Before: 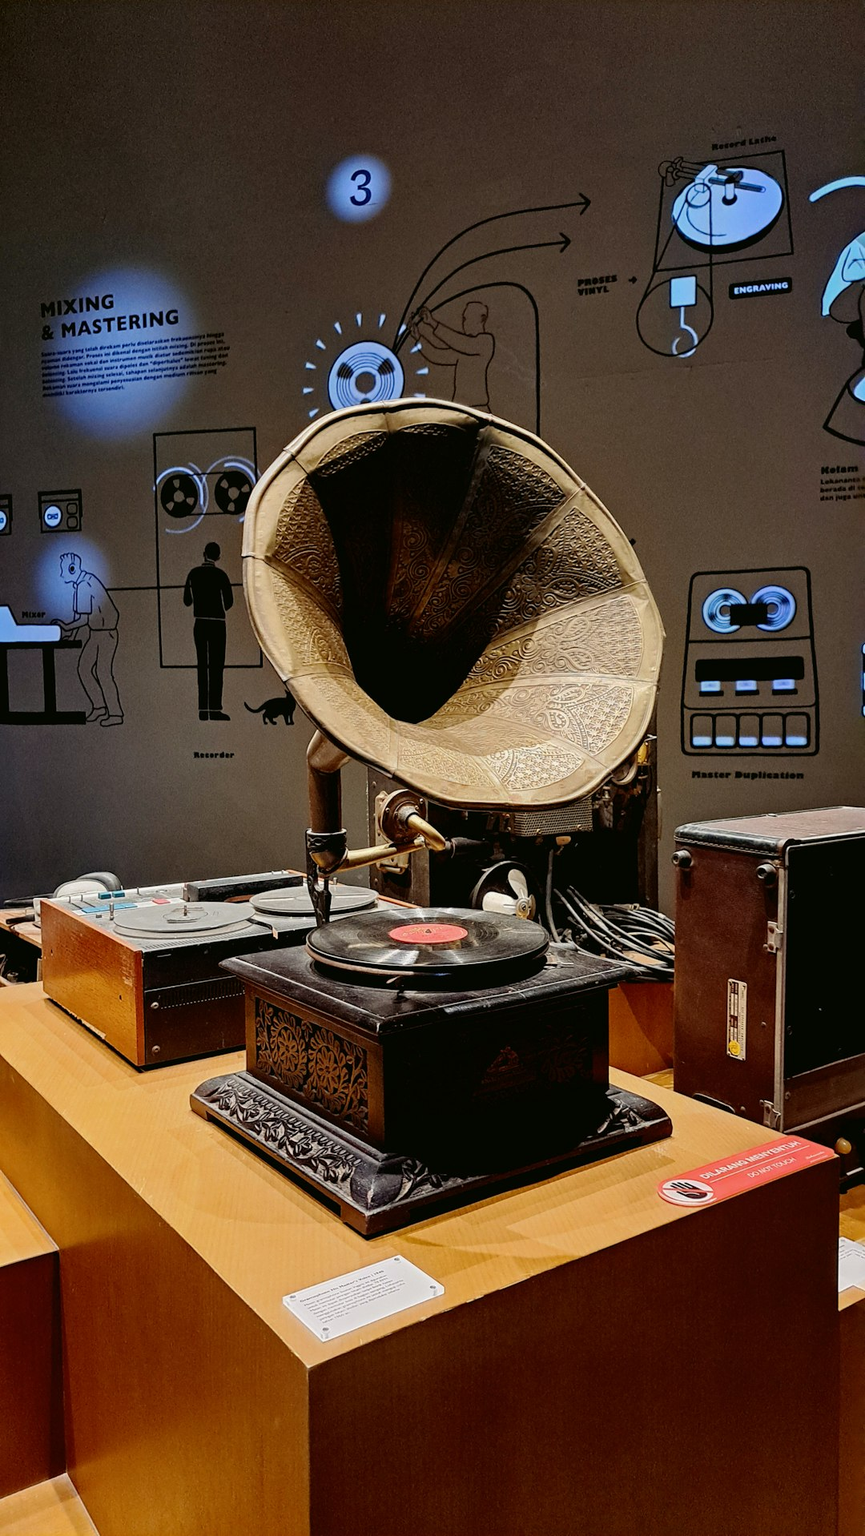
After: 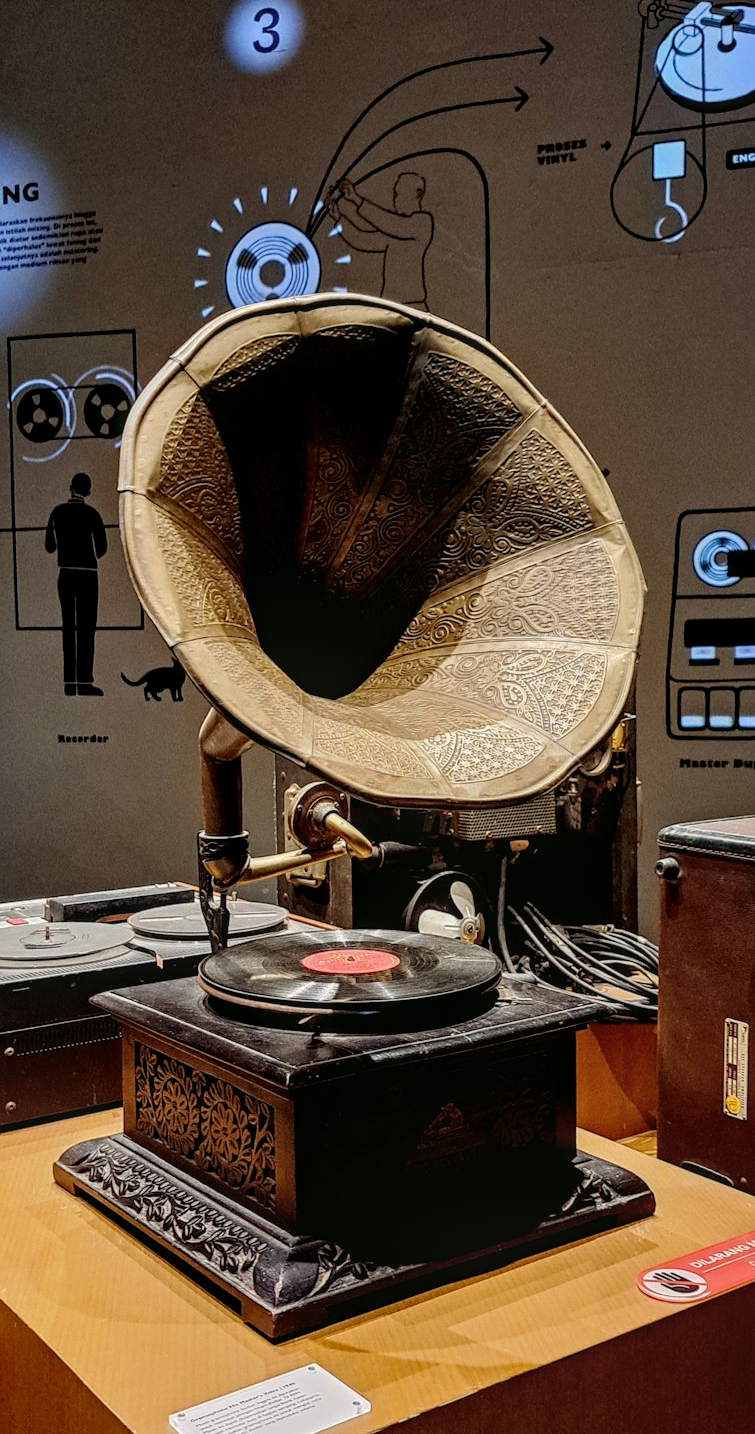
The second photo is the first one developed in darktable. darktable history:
crop and rotate: left 17.046%, top 10.659%, right 12.989%, bottom 14.553%
local contrast: detail 130%
